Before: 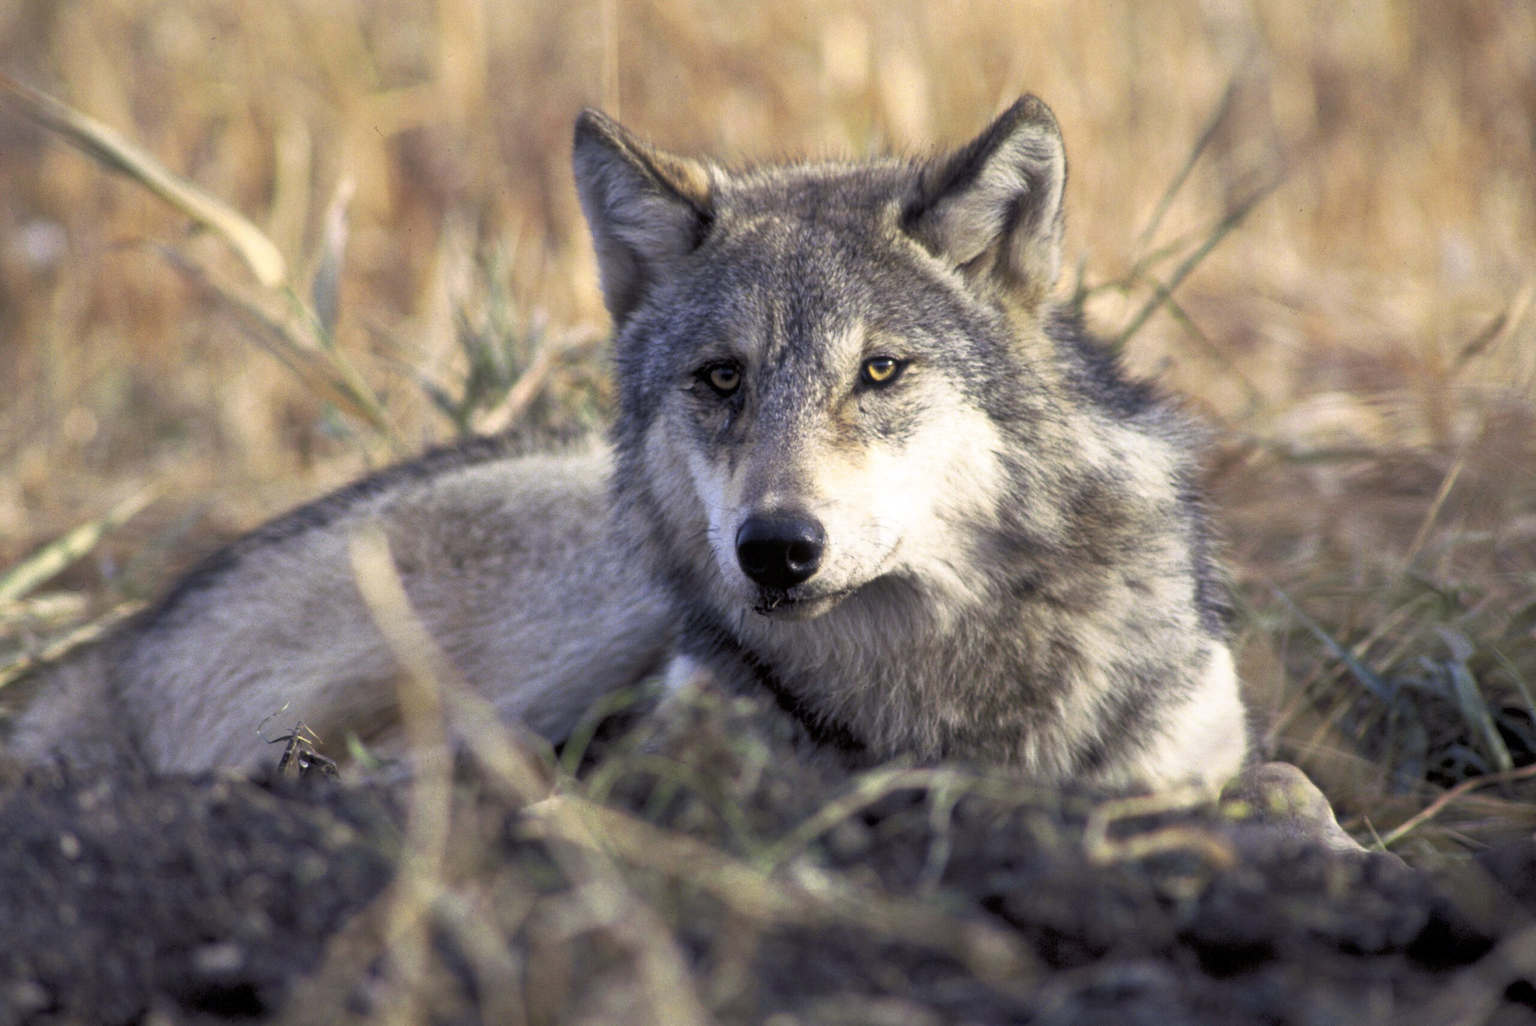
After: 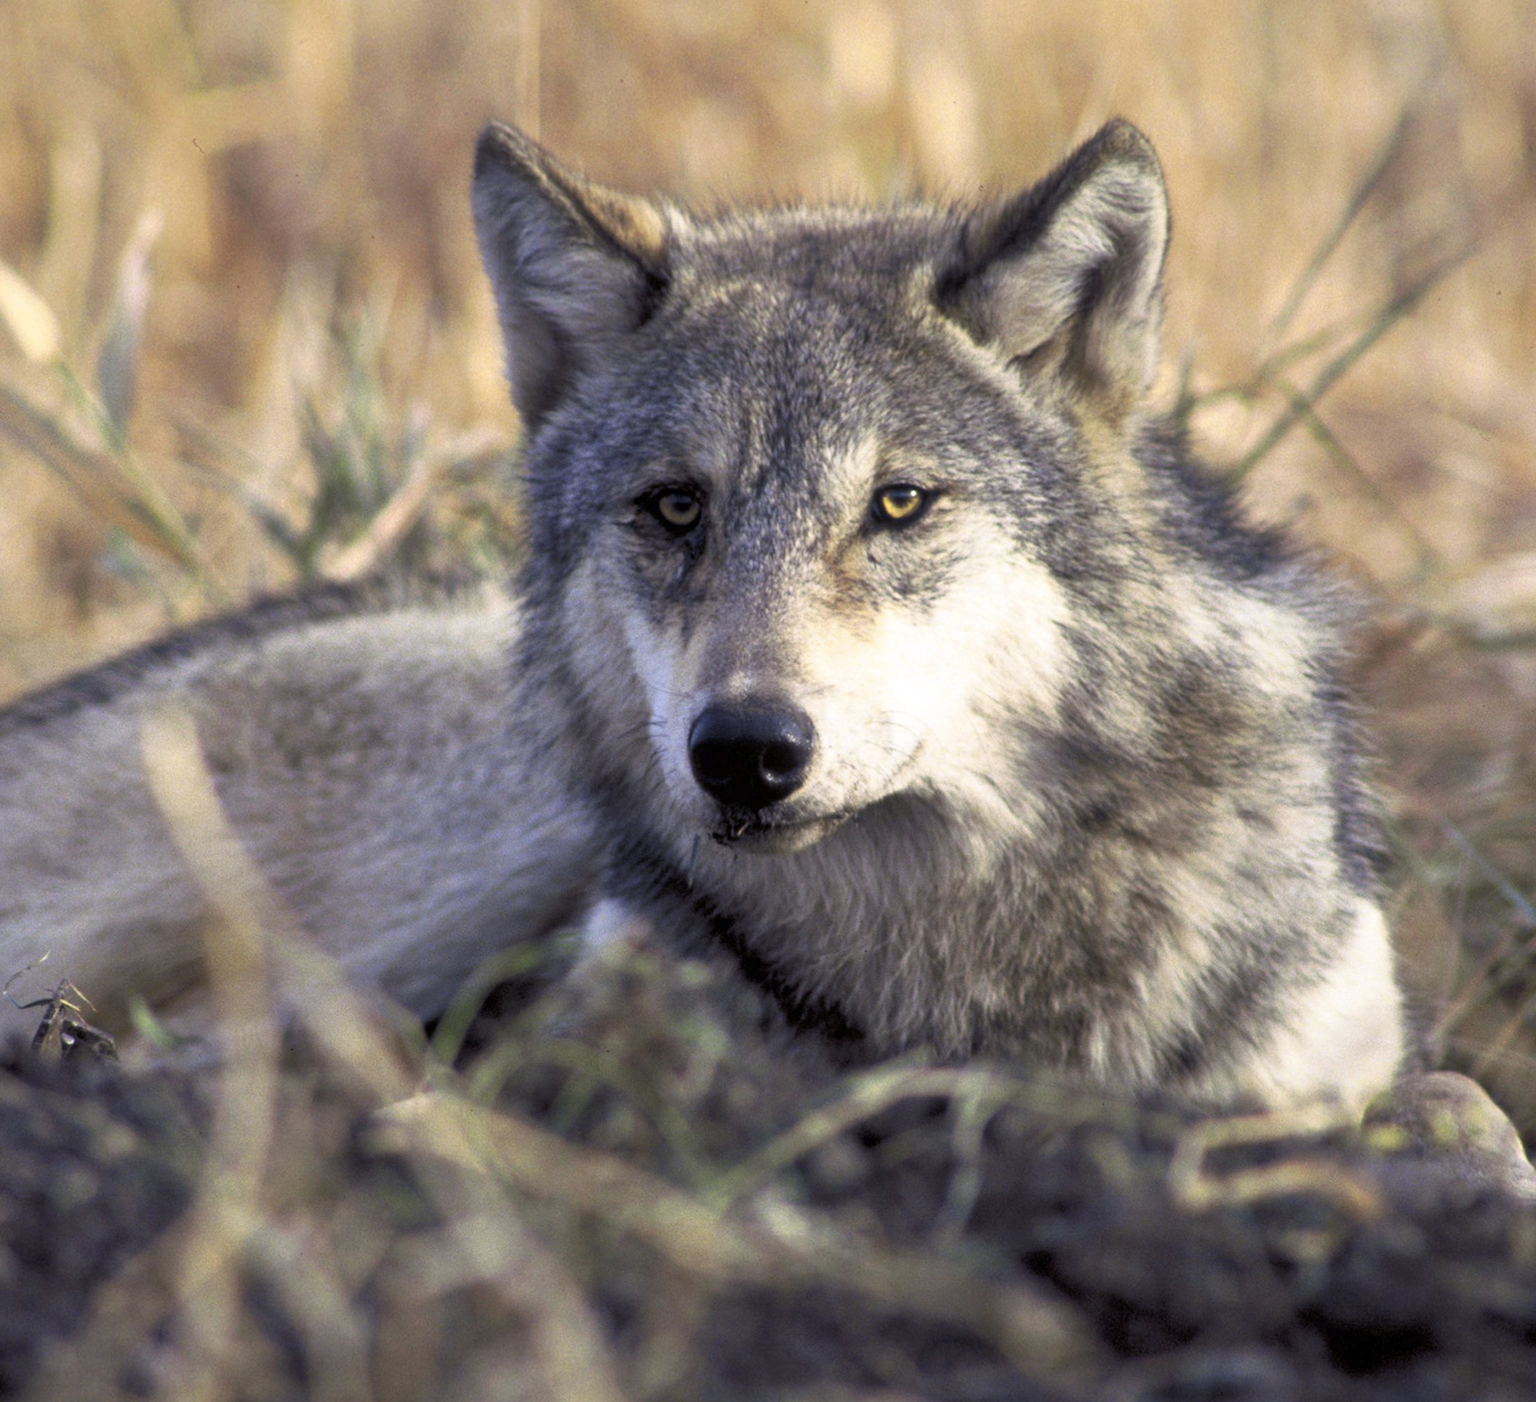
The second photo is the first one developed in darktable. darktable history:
crop and rotate: angle -3.27°, left 14.277%, top 0.028%, right 10.766%, bottom 0.028%
rotate and perspective: rotation -1.77°, lens shift (horizontal) 0.004, automatic cropping off
